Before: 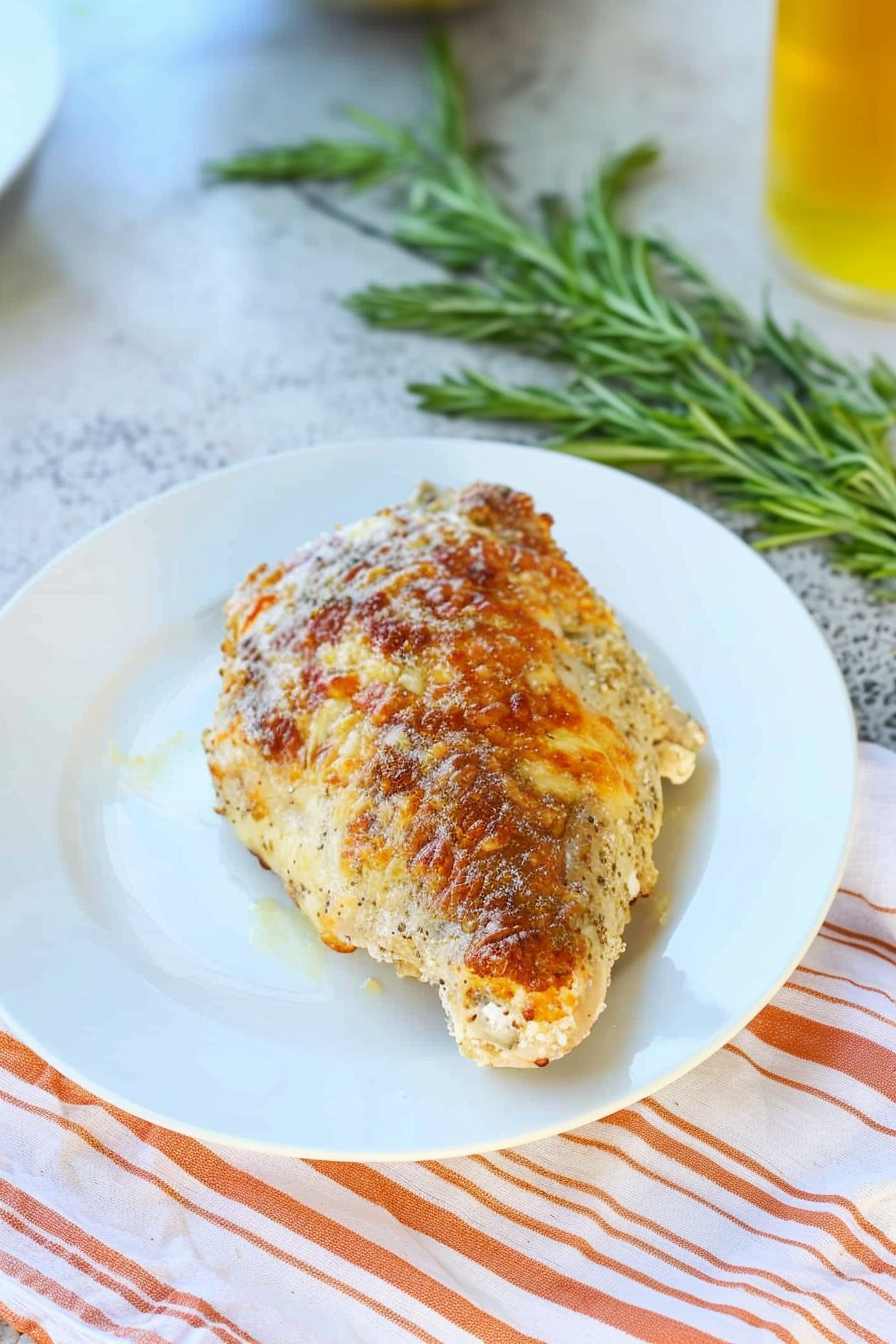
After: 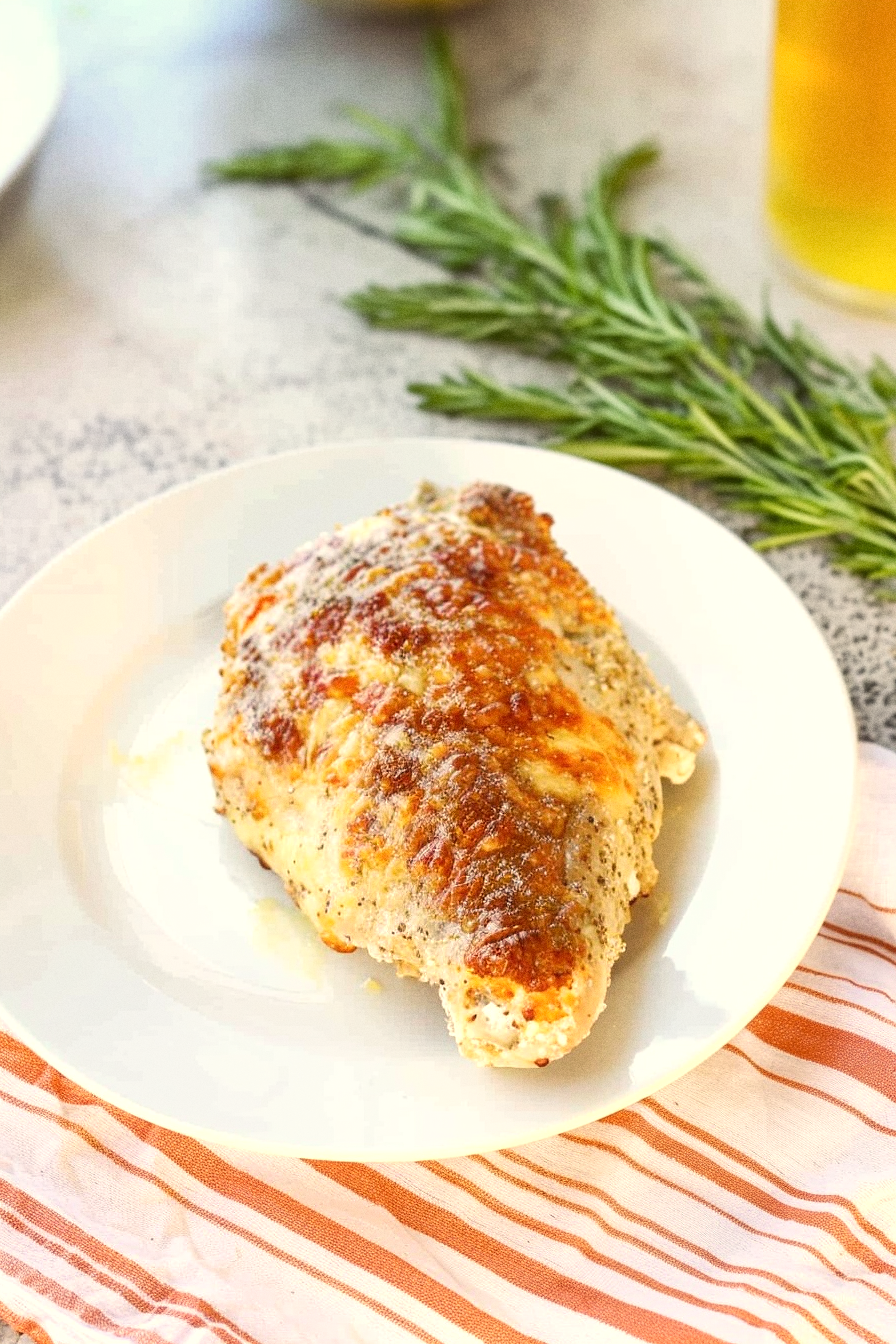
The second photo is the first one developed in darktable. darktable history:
exposure: black level correction 0, exposure 0.3 EV, compensate highlight preservation false
color correction: highlights a* 6.27, highlights b* 8.19, shadows a* 5.94, shadows b* 7.23, saturation 0.9
grain: coarseness 0.09 ISO
white balance: red 1.029, blue 0.92
